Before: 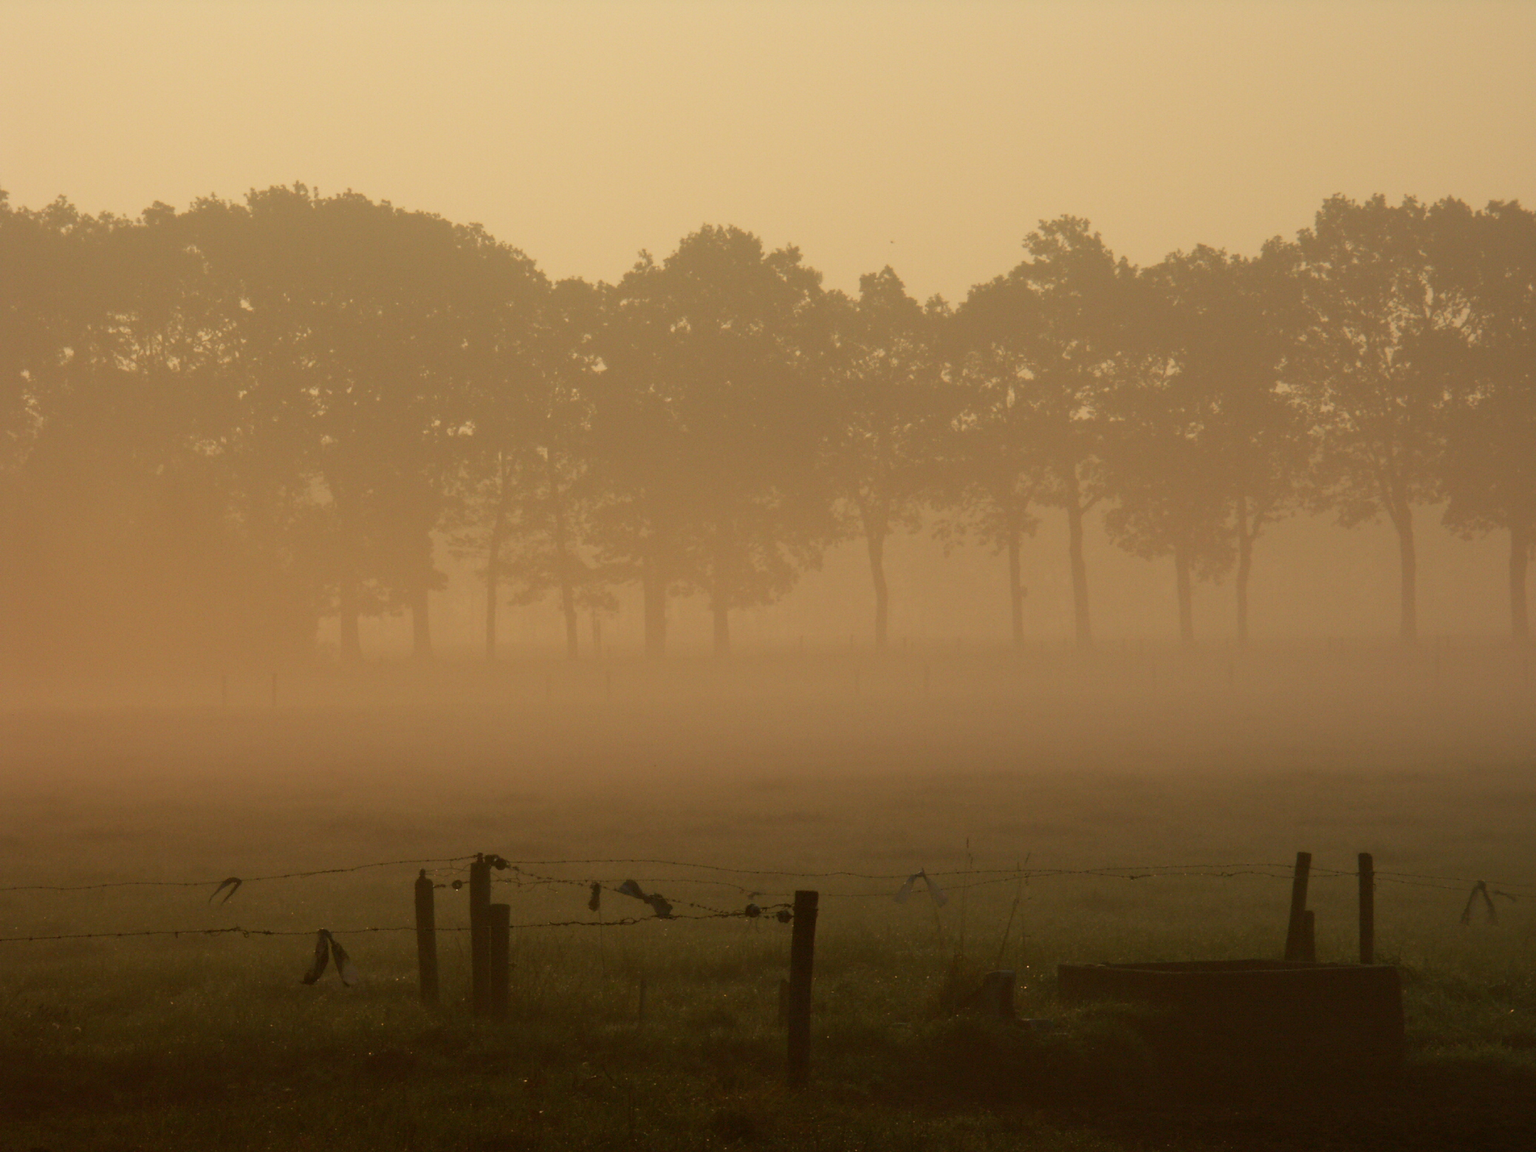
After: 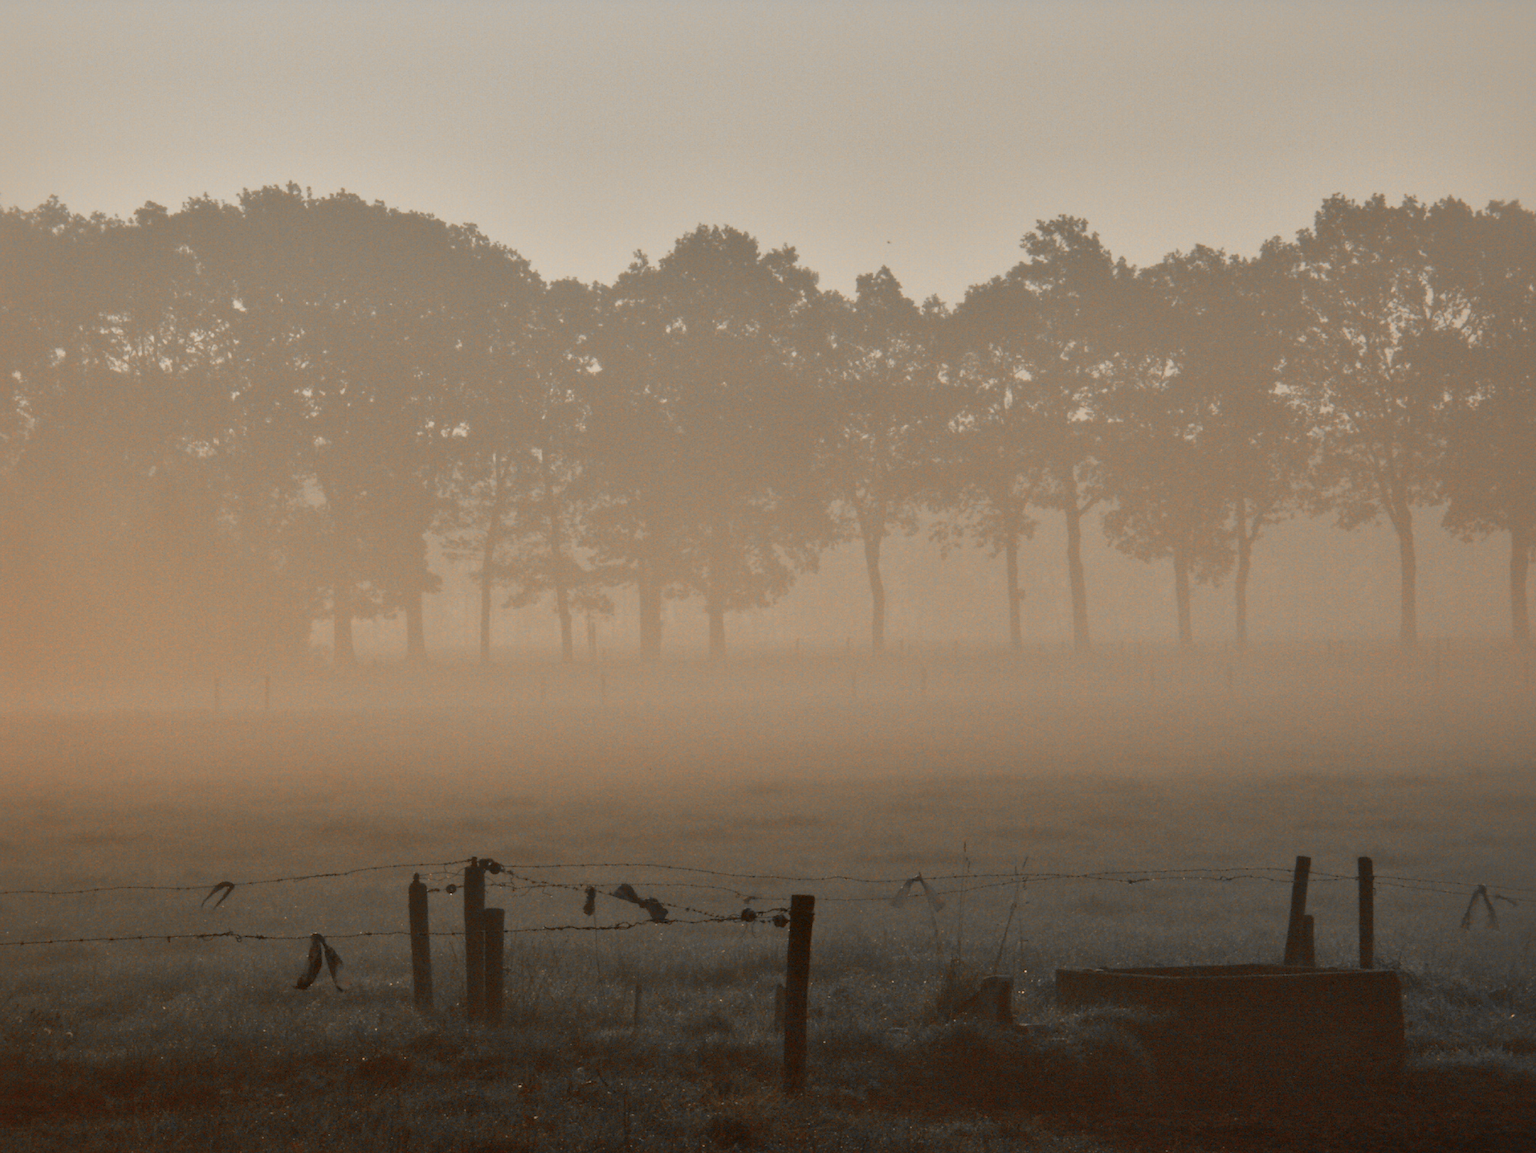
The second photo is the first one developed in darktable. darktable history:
crop and rotate: left 0.614%, top 0.179%, bottom 0.309%
color zones: curves: ch0 [(0, 0.65) (0.096, 0.644) (0.221, 0.539) (0.429, 0.5) (0.571, 0.5) (0.714, 0.5) (0.857, 0.5) (1, 0.65)]; ch1 [(0, 0.5) (0.143, 0.5) (0.257, -0.002) (0.429, 0.04) (0.571, -0.001) (0.714, -0.015) (0.857, 0.024) (1, 0.5)]
local contrast: mode bilateral grid, contrast 20, coarseness 50, detail 120%, midtone range 0.2
shadows and highlights: shadows 40, highlights -60
